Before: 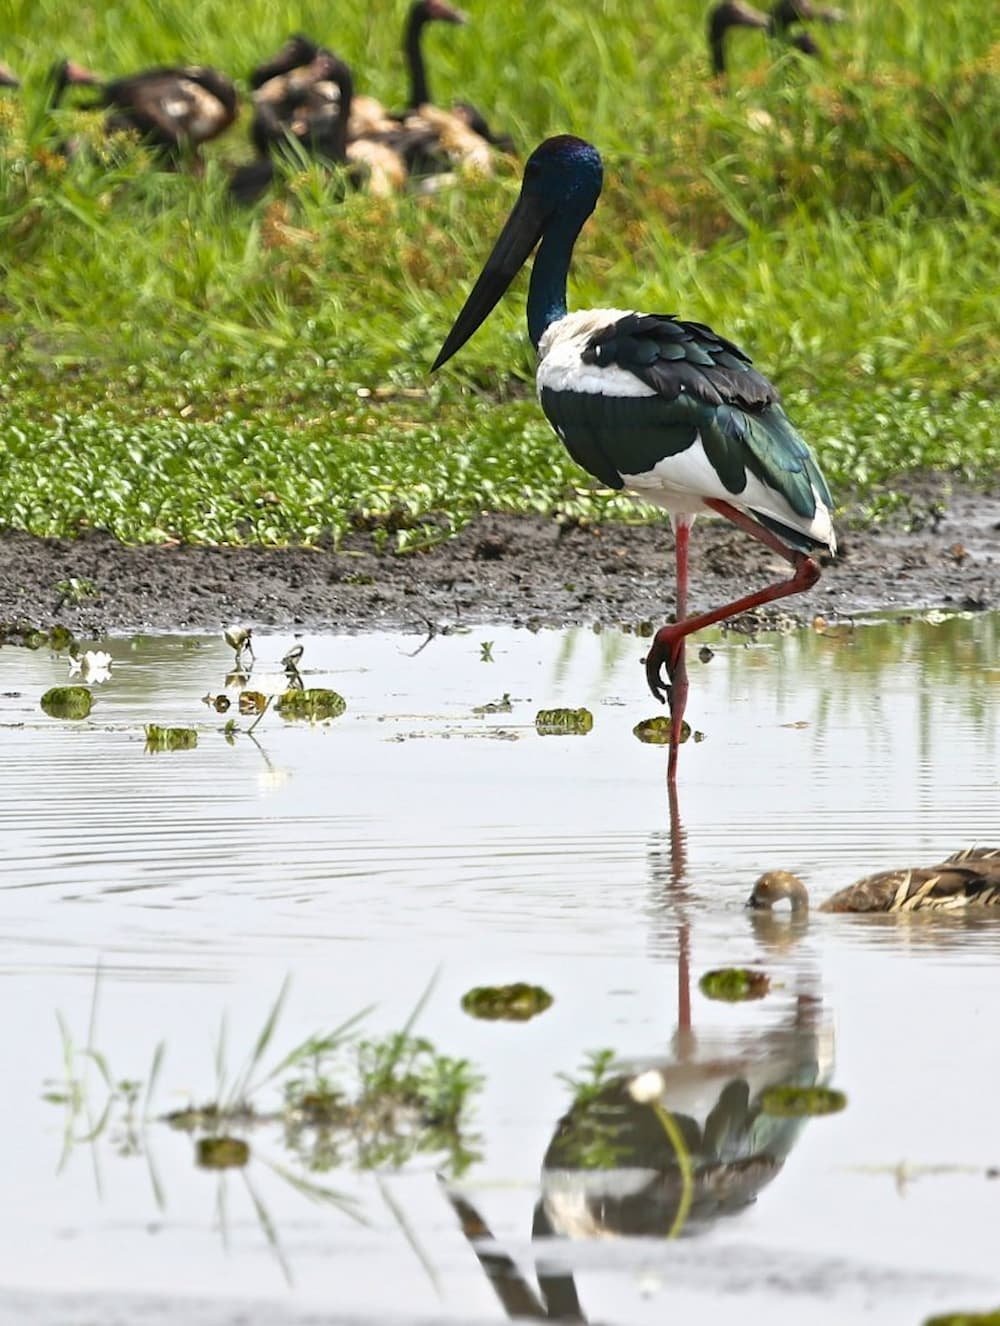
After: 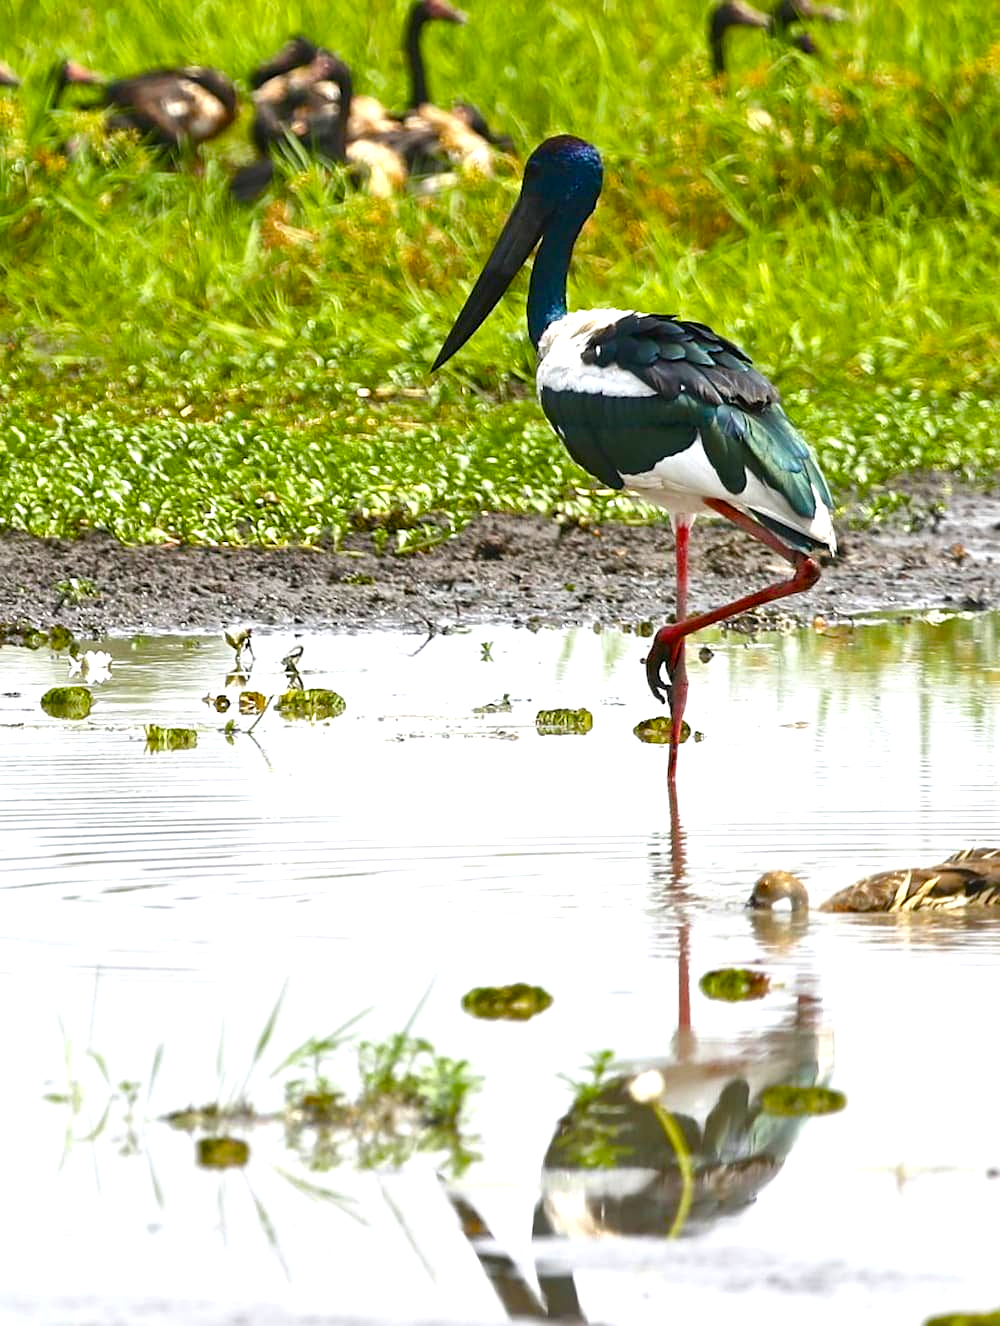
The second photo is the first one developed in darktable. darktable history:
exposure: black level correction 0.001, exposure 0.499 EV, compensate highlight preservation false
sharpen: amount 0.203
color balance rgb: linear chroma grading › shadows -7.815%, linear chroma grading › global chroma 9.927%, perceptual saturation grading › global saturation 34.528%, perceptual saturation grading › highlights -29.956%, perceptual saturation grading › shadows 35.646%
